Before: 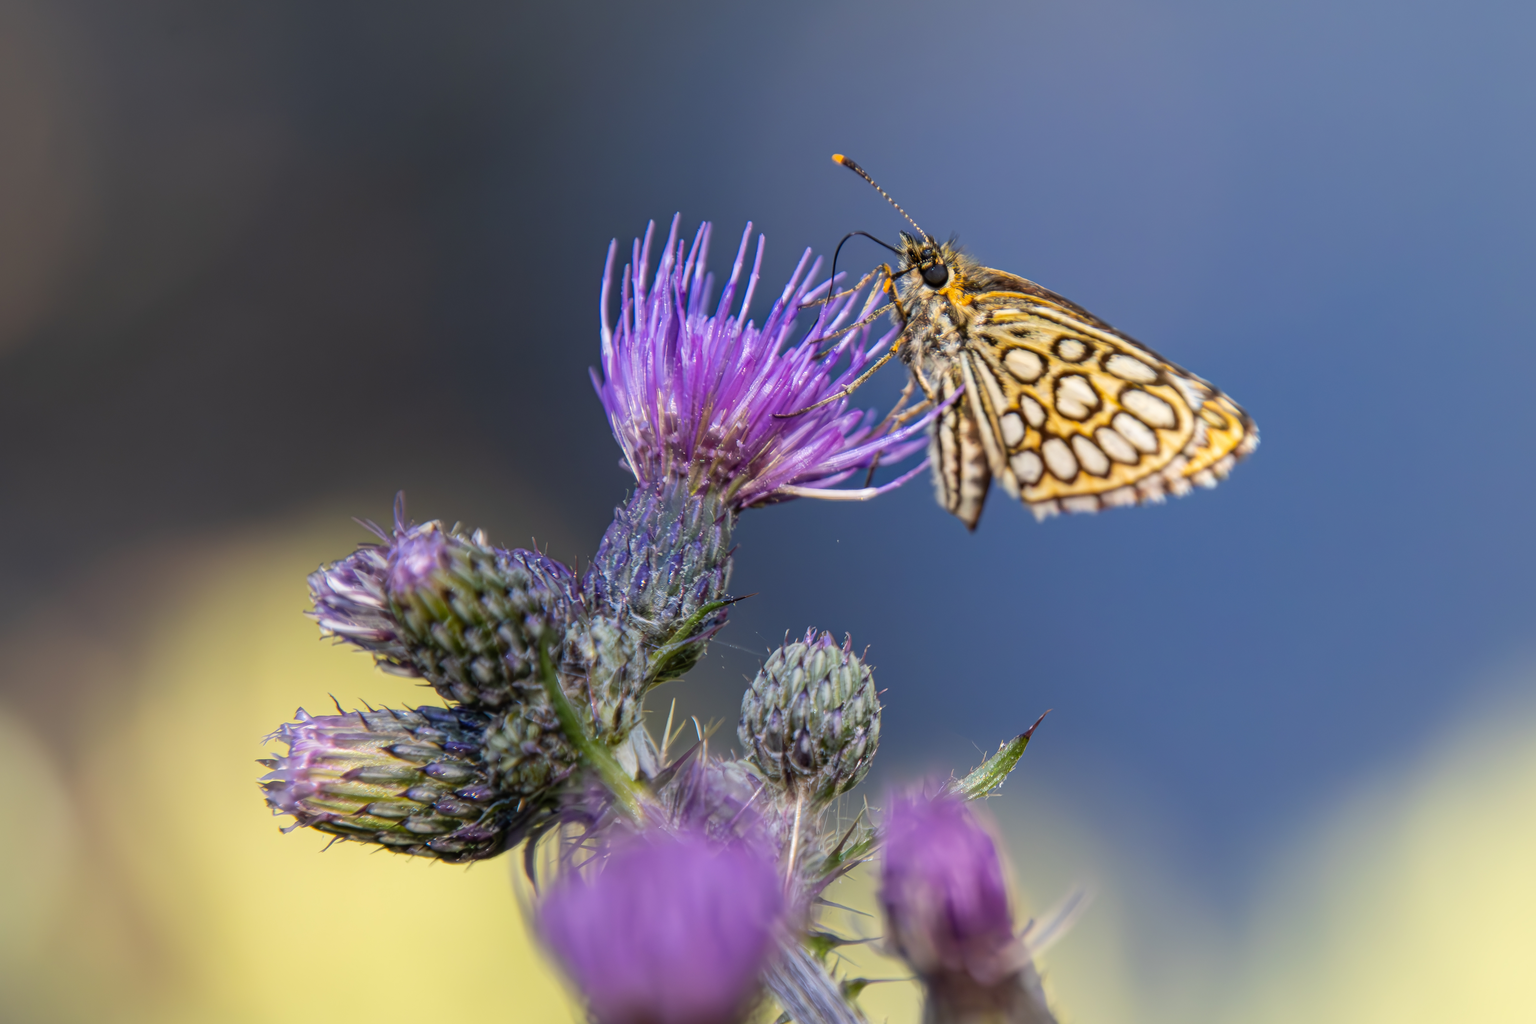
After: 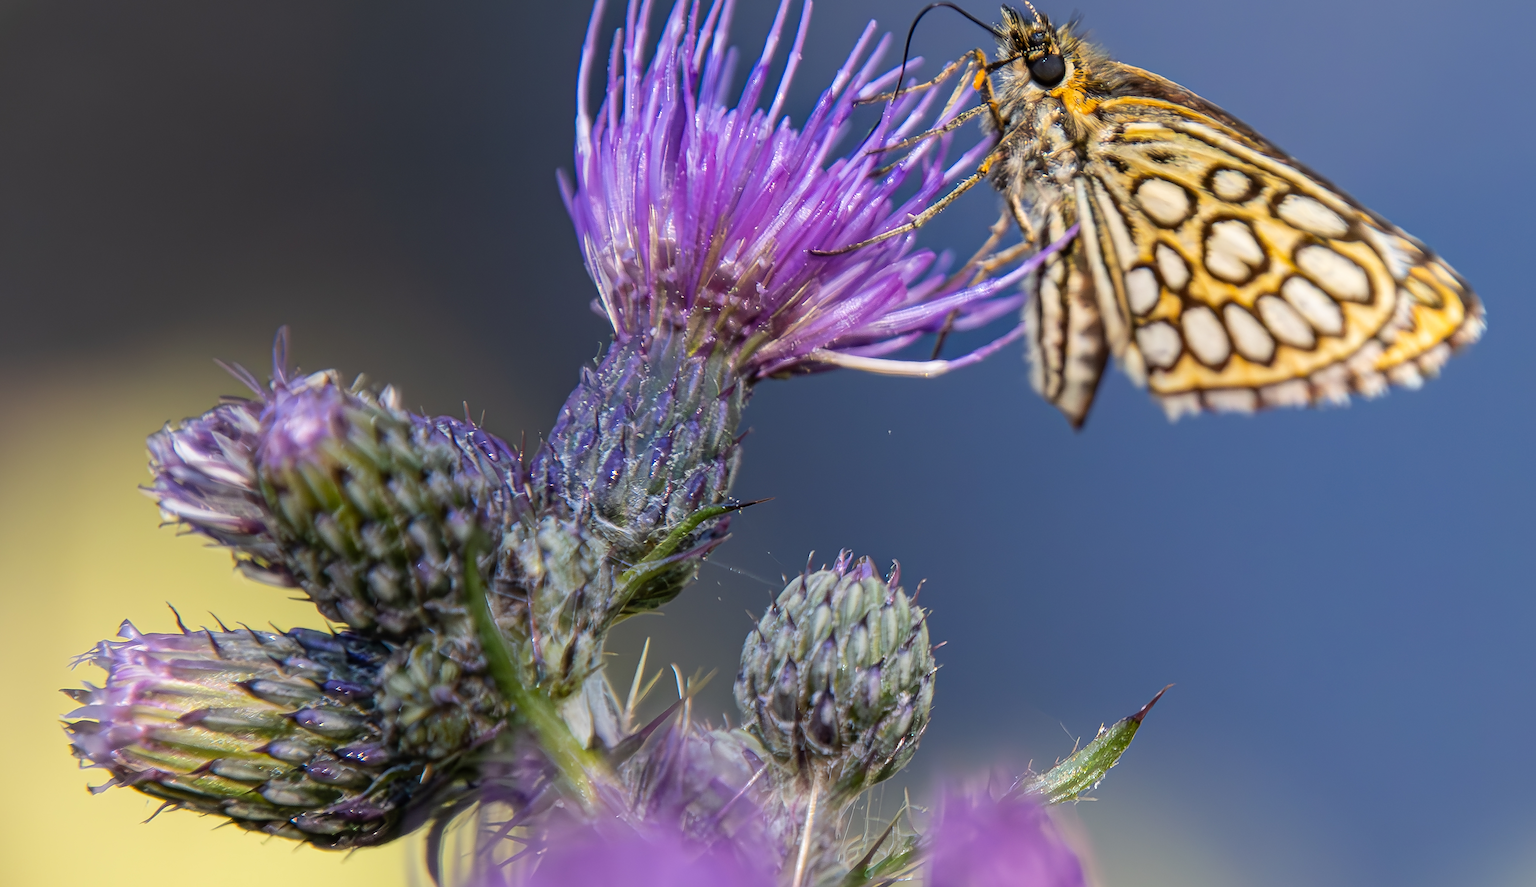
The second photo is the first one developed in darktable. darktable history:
exposure: compensate highlight preservation false
sharpen: on, module defaults
crop and rotate: angle -3.37°, left 9.79%, top 20.73%, right 12.42%, bottom 11.82%
